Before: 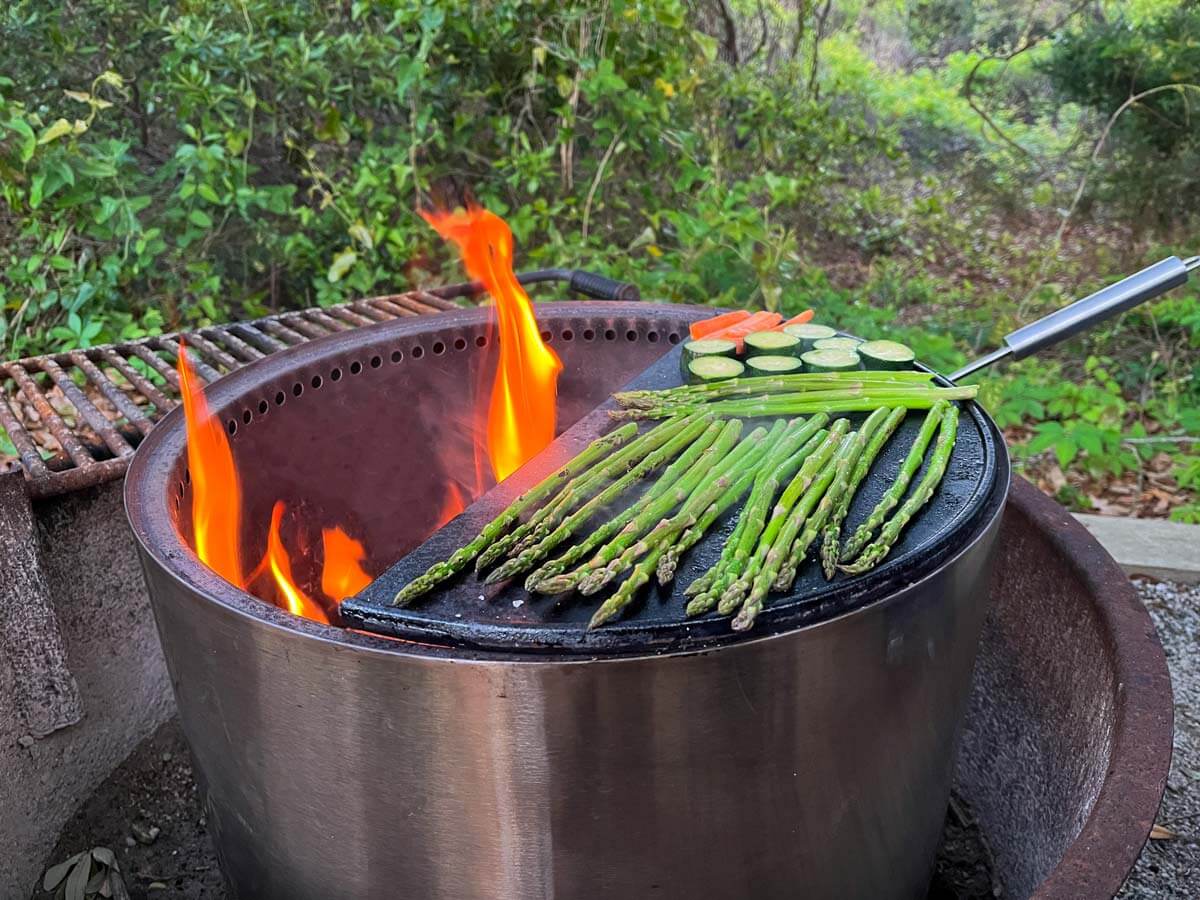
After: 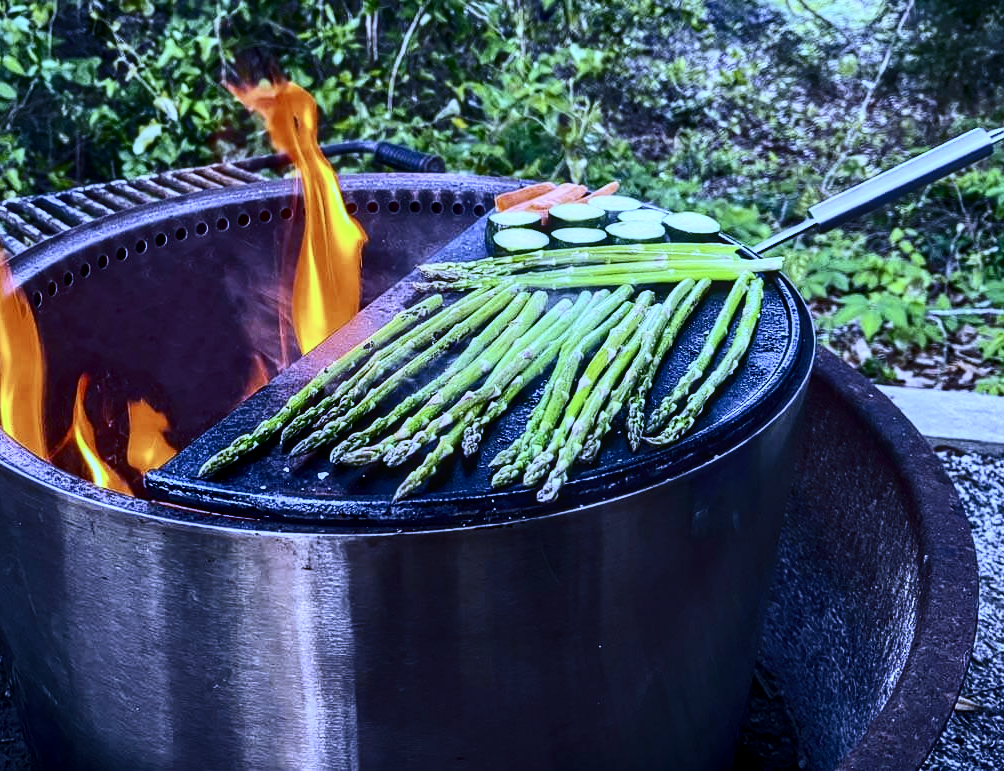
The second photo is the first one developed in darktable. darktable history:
contrast brightness saturation: contrast 0.5, saturation -0.1
crop: left 16.315%, top 14.246%
local contrast: on, module defaults
white balance: red 0.766, blue 1.537
